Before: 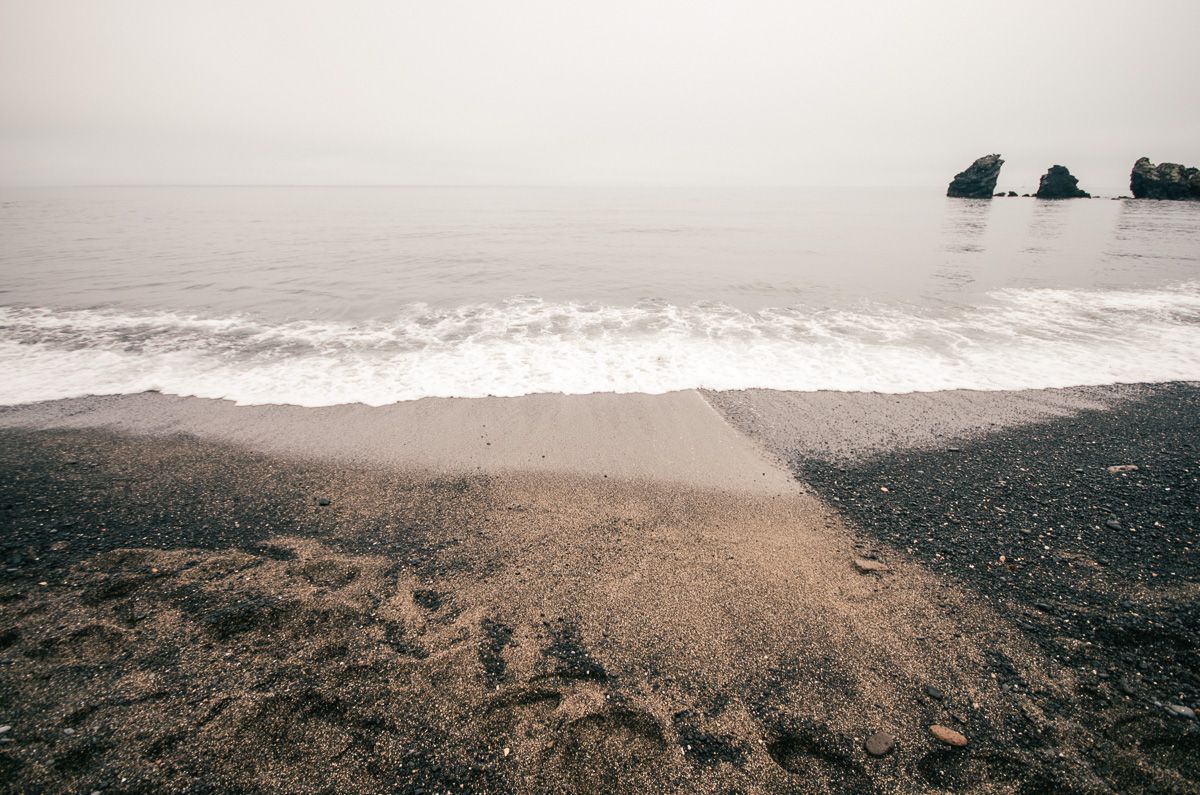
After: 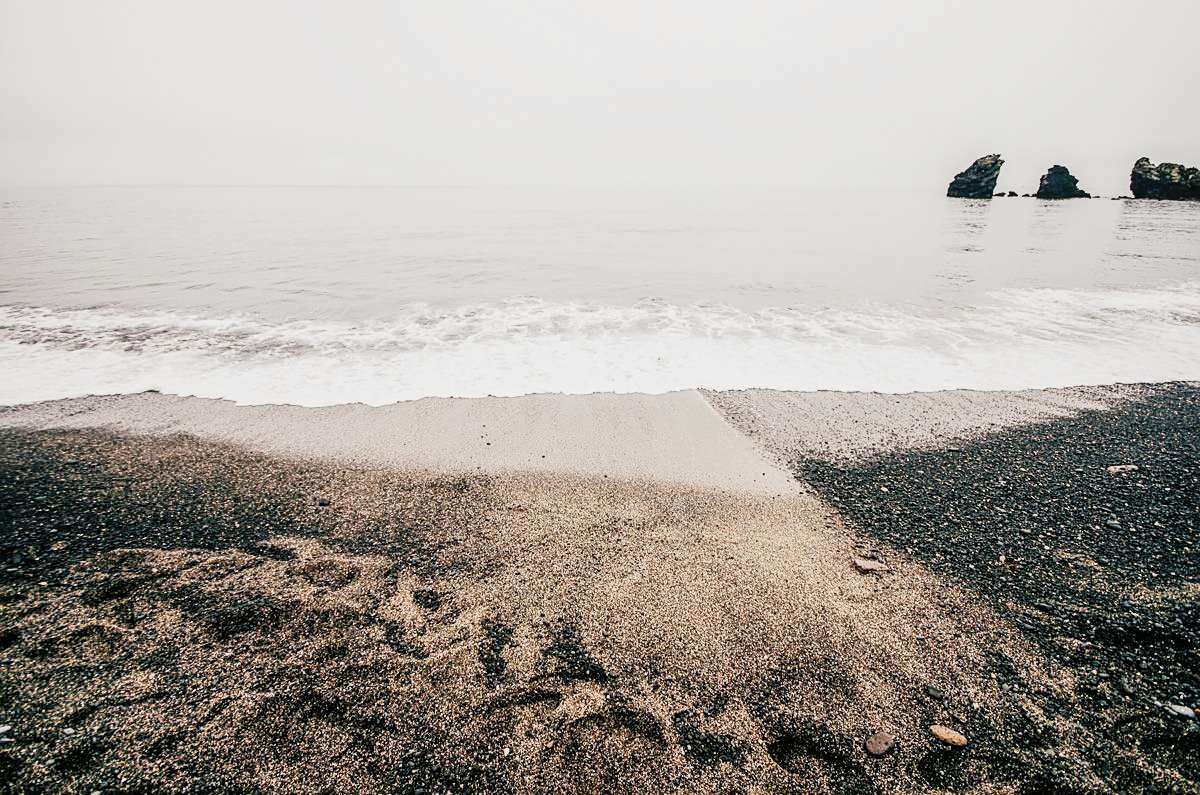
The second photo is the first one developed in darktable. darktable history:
local contrast: on, module defaults
sigmoid: contrast 1.8, skew -0.2, preserve hue 0%, red attenuation 0.1, red rotation 0.035, green attenuation 0.1, green rotation -0.017, blue attenuation 0.15, blue rotation -0.052, base primaries Rec2020
shadows and highlights: shadows 52.34, highlights -28.23, soften with gaussian
sharpen: on, module defaults
exposure: exposure 0.6 EV, compensate highlight preservation false
color correction: saturation 0.99
